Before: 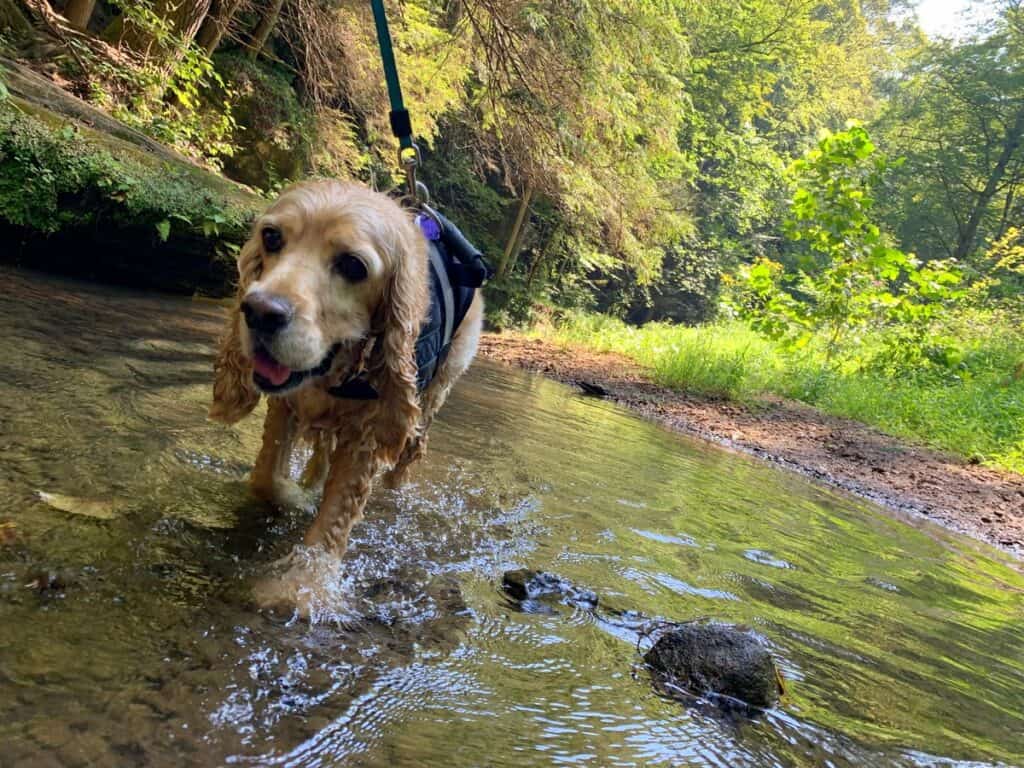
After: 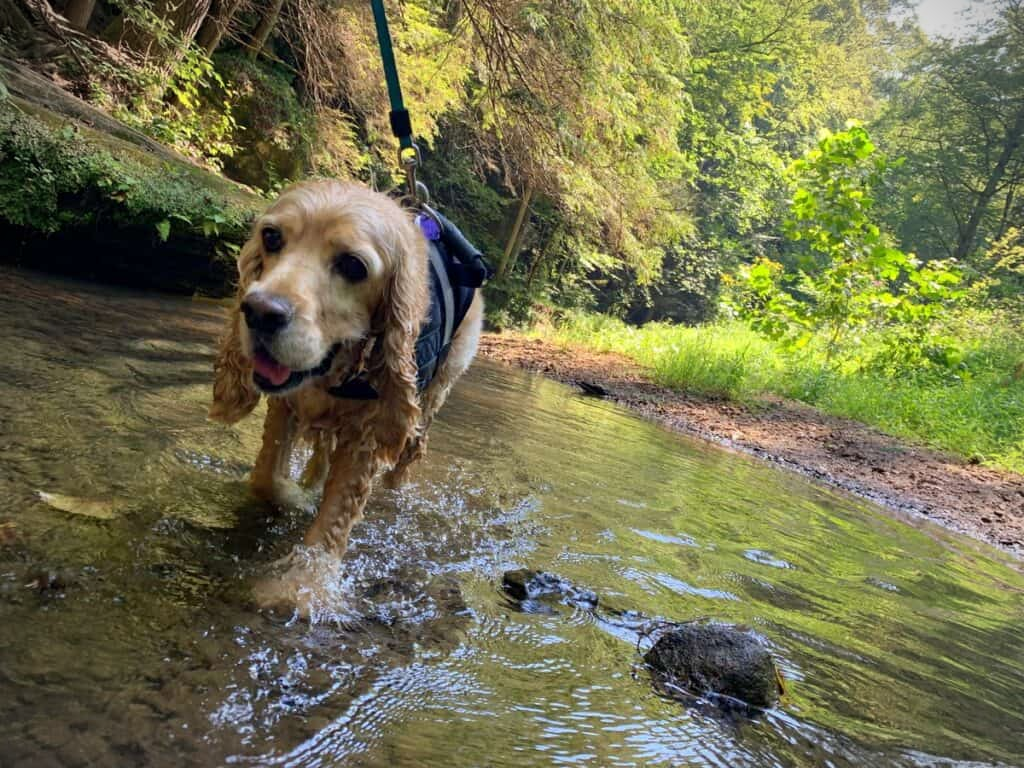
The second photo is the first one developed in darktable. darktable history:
vignetting: fall-off start 88.95%, fall-off radius 44.23%, width/height ratio 1.159
